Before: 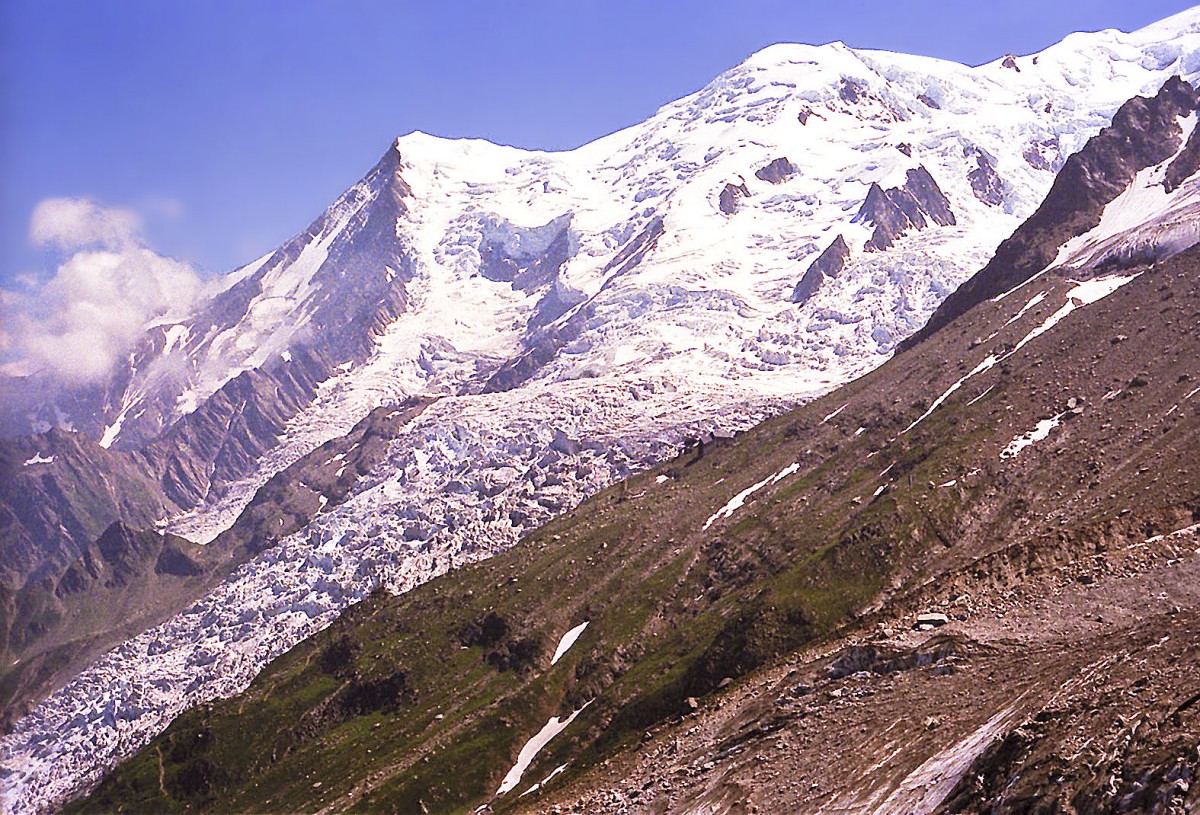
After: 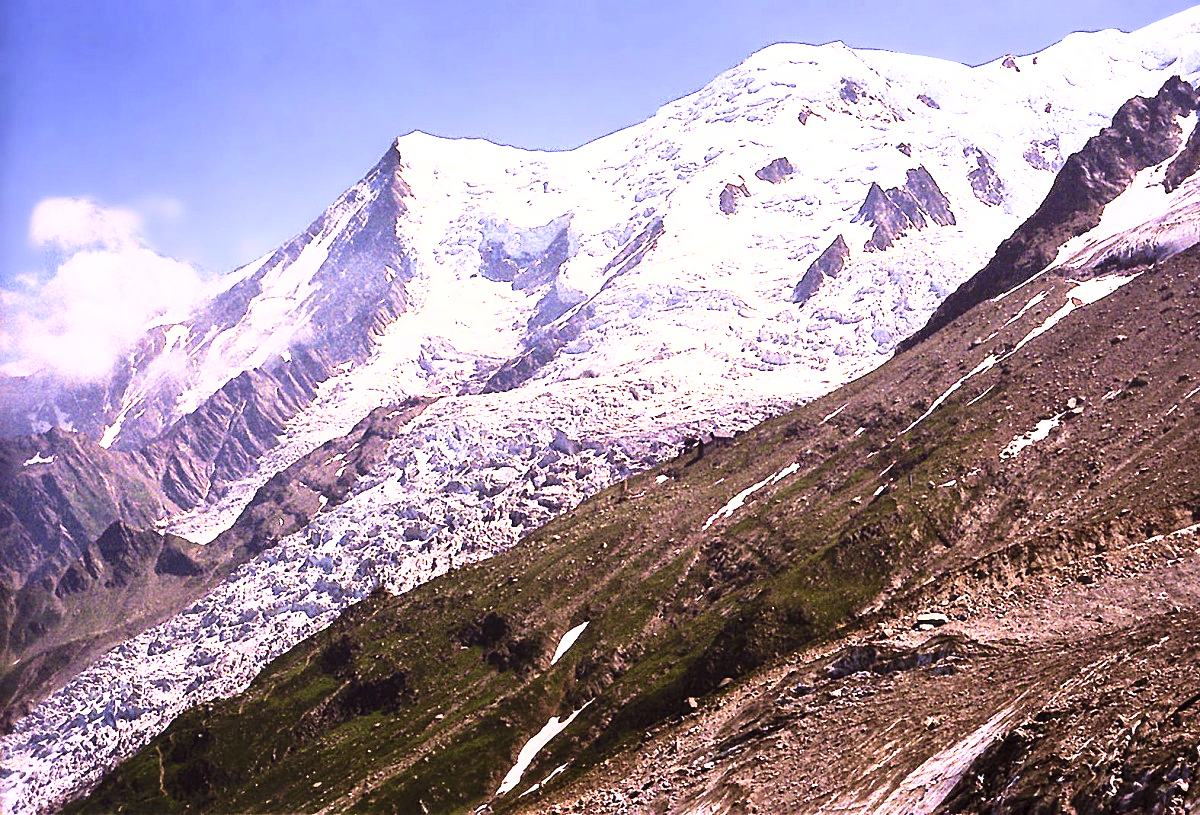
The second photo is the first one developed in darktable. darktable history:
contrast brightness saturation: contrast 0.241, brightness 0.091
velvia: on, module defaults
tone curve: curves: ch0 [(0, 0) (0.003, 0.002) (0.011, 0.009) (0.025, 0.02) (0.044, 0.036) (0.069, 0.057) (0.1, 0.081) (0.136, 0.115) (0.177, 0.153) (0.224, 0.202) (0.277, 0.264) (0.335, 0.333) (0.399, 0.409) (0.468, 0.491) (0.543, 0.58) (0.623, 0.675) (0.709, 0.777) (0.801, 0.88) (0.898, 0.98) (1, 1)], color space Lab, linked channels, preserve colors none
